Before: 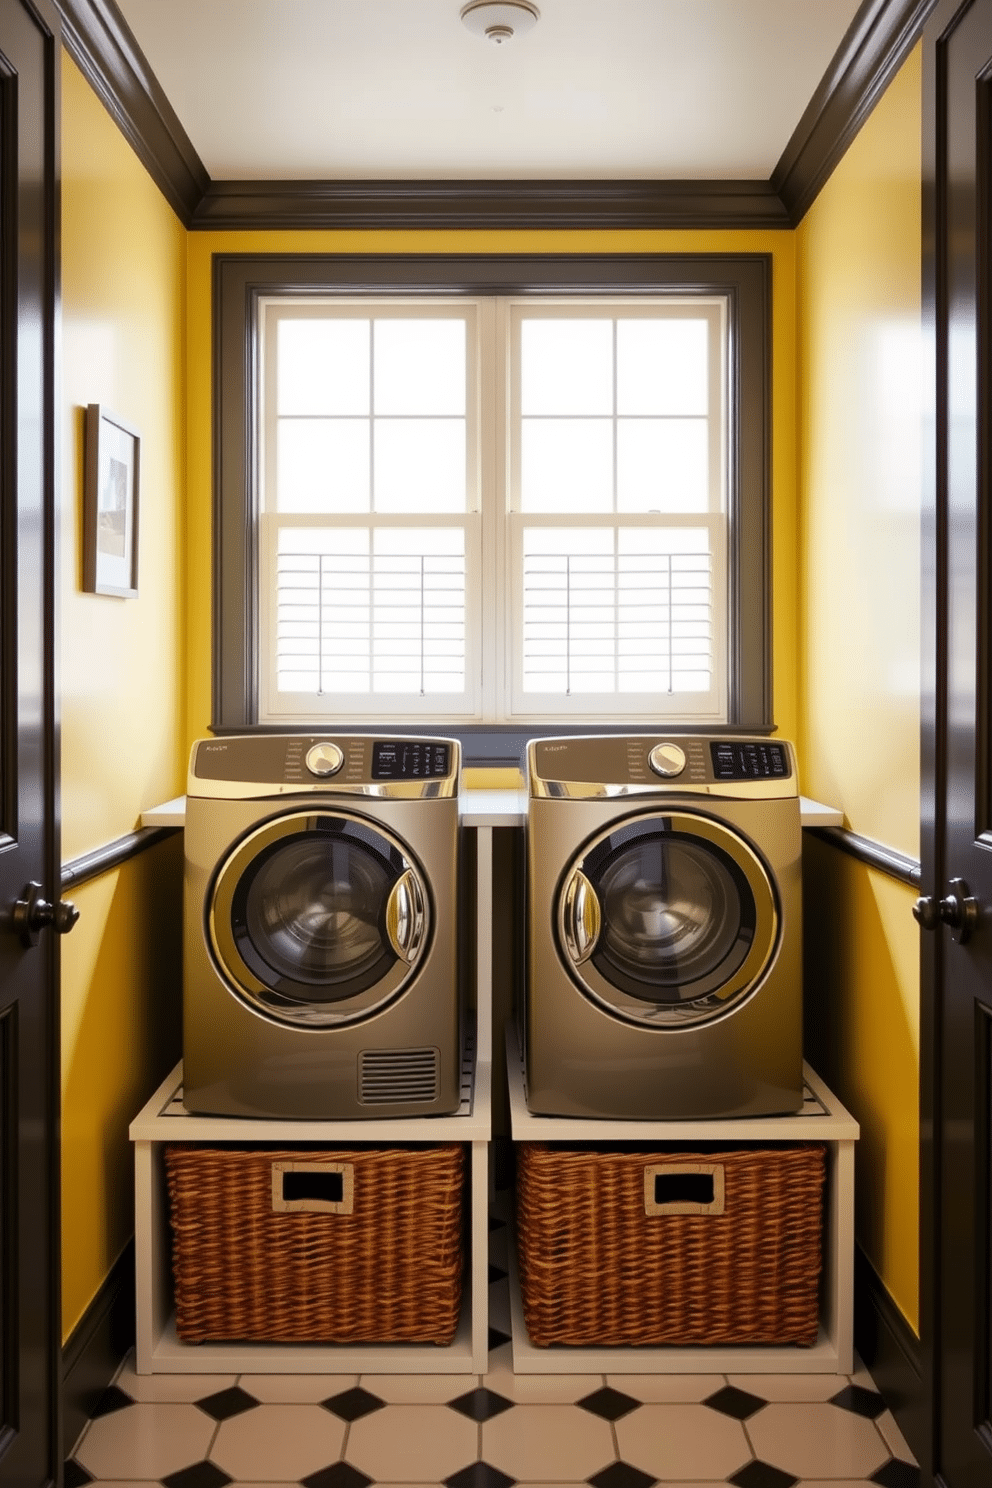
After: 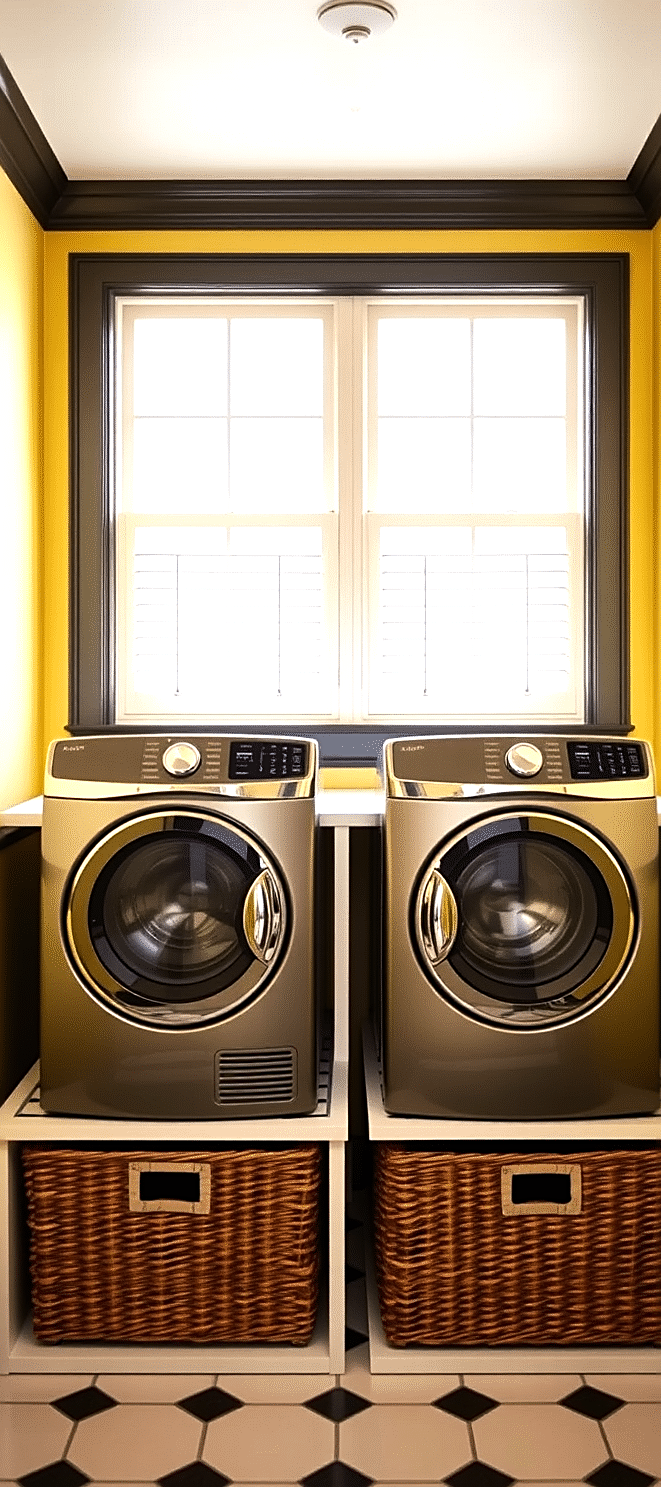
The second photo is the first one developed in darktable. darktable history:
crop and rotate: left 14.441%, right 18.871%
sharpen: on, module defaults
tone equalizer: -8 EV -0.781 EV, -7 EV -0.736 EV, -6 EV -0.595 EV, -5 EV -0.403 EV, -3 EV 0.375 EV, -2 EV 0.6 EV, -1 EV 0.691 EV, +0 EV 0.761 EV, edges refinement/feathering 500, mask exposure compensation -1.57 EV, preserve details no
